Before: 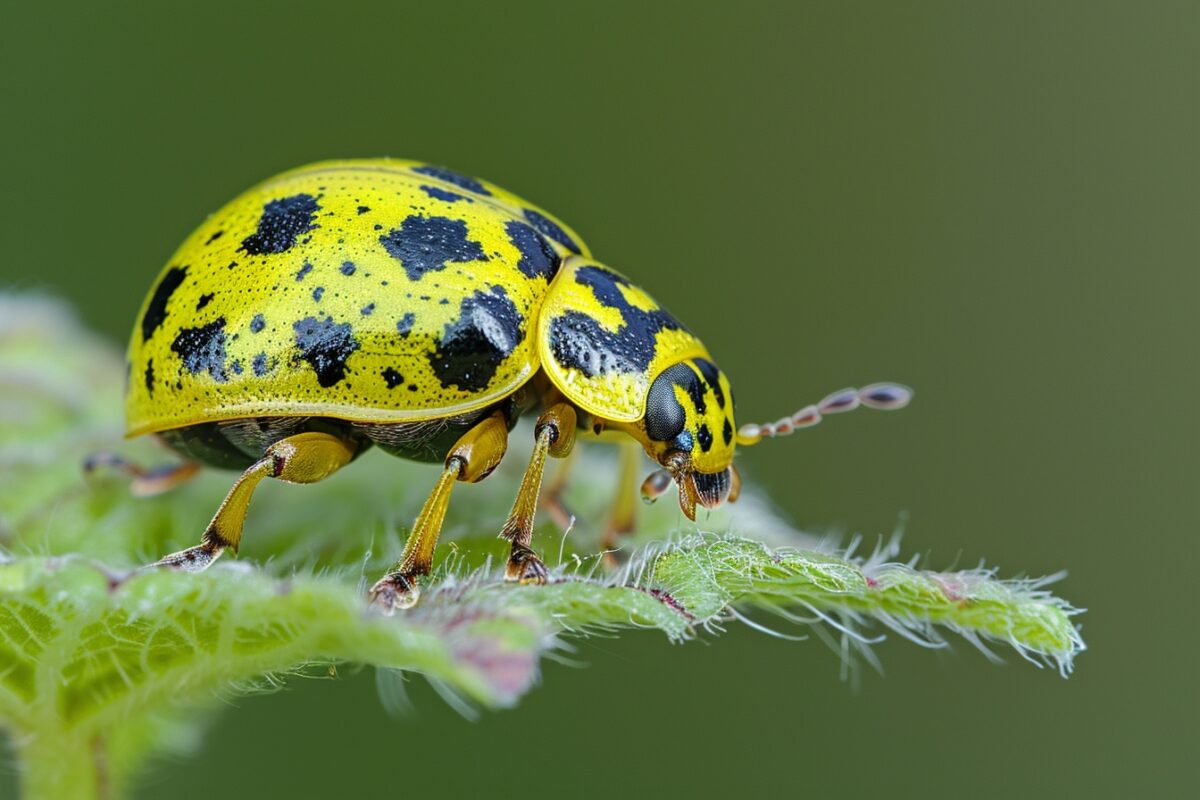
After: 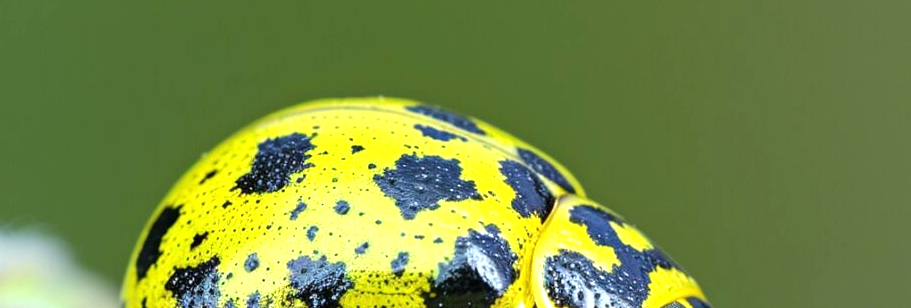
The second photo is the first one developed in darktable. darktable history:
crop: left 0.559%, top 7.647%, right 23.47%, bottom 53.758%
exposure: exposure 0.69 EV, compensate highlight preservation false
